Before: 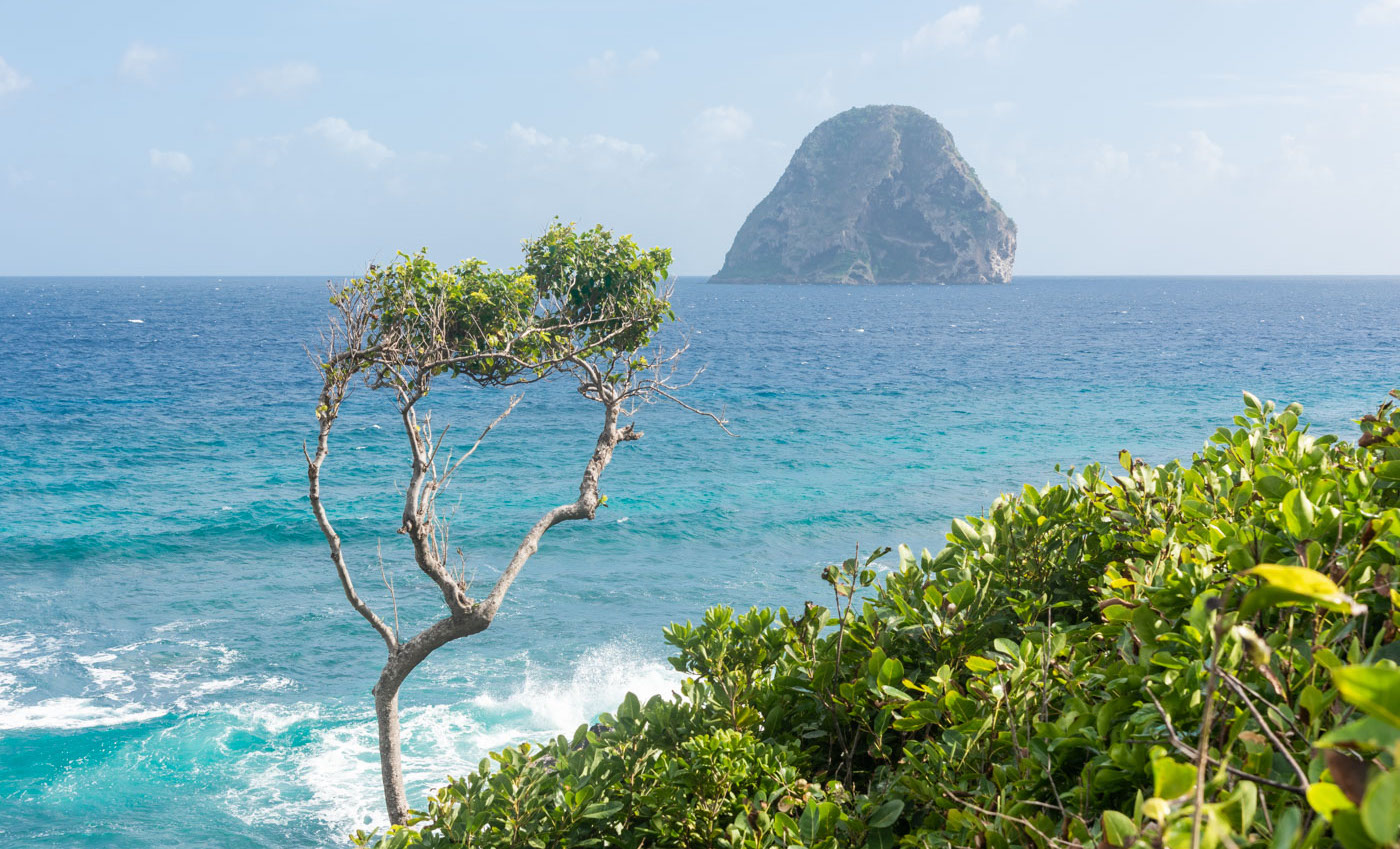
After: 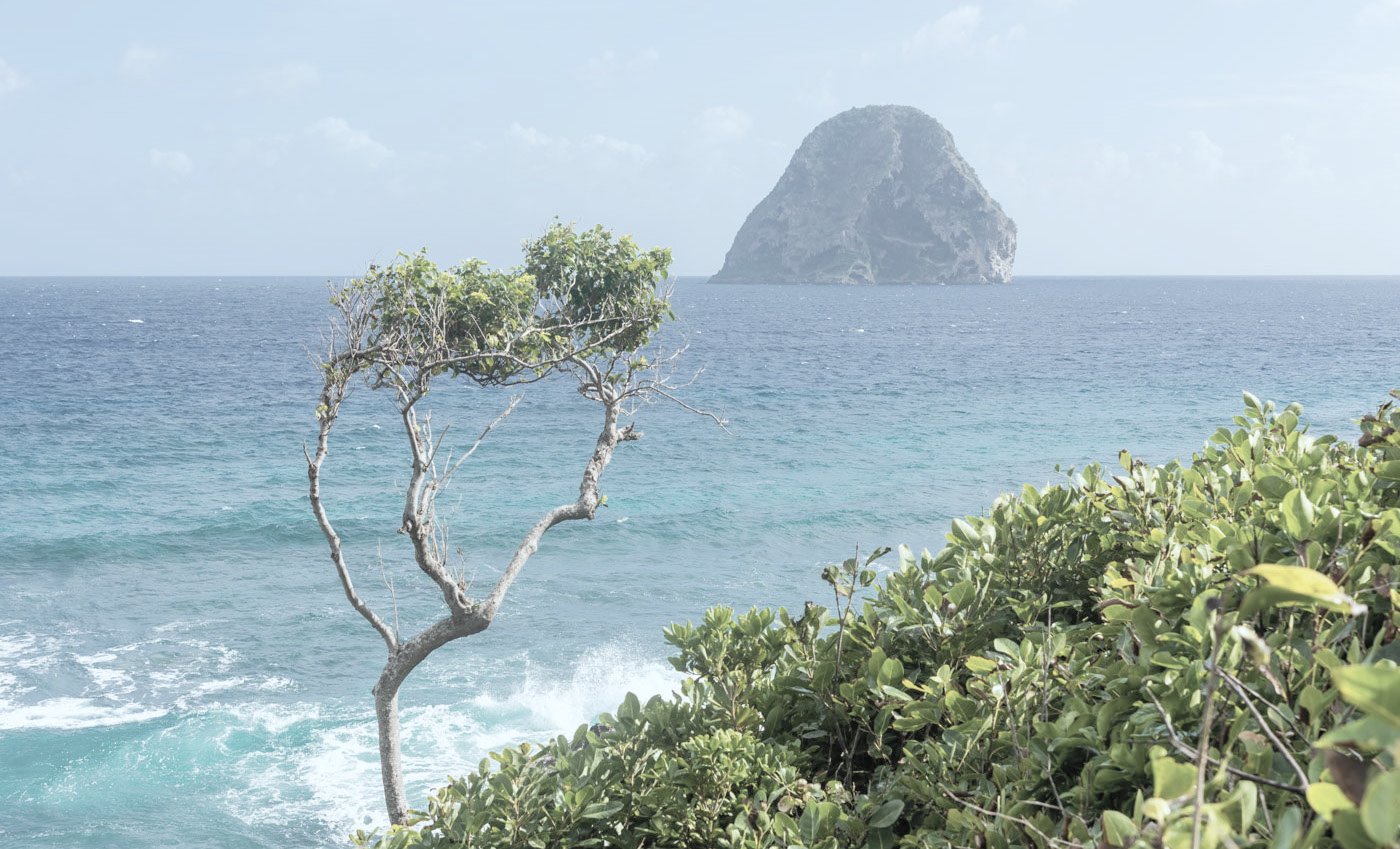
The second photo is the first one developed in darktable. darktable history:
contrast brightness saturation: brightness 0.18, saturation -0.5
white balance: red 0.925, blue 1.046
